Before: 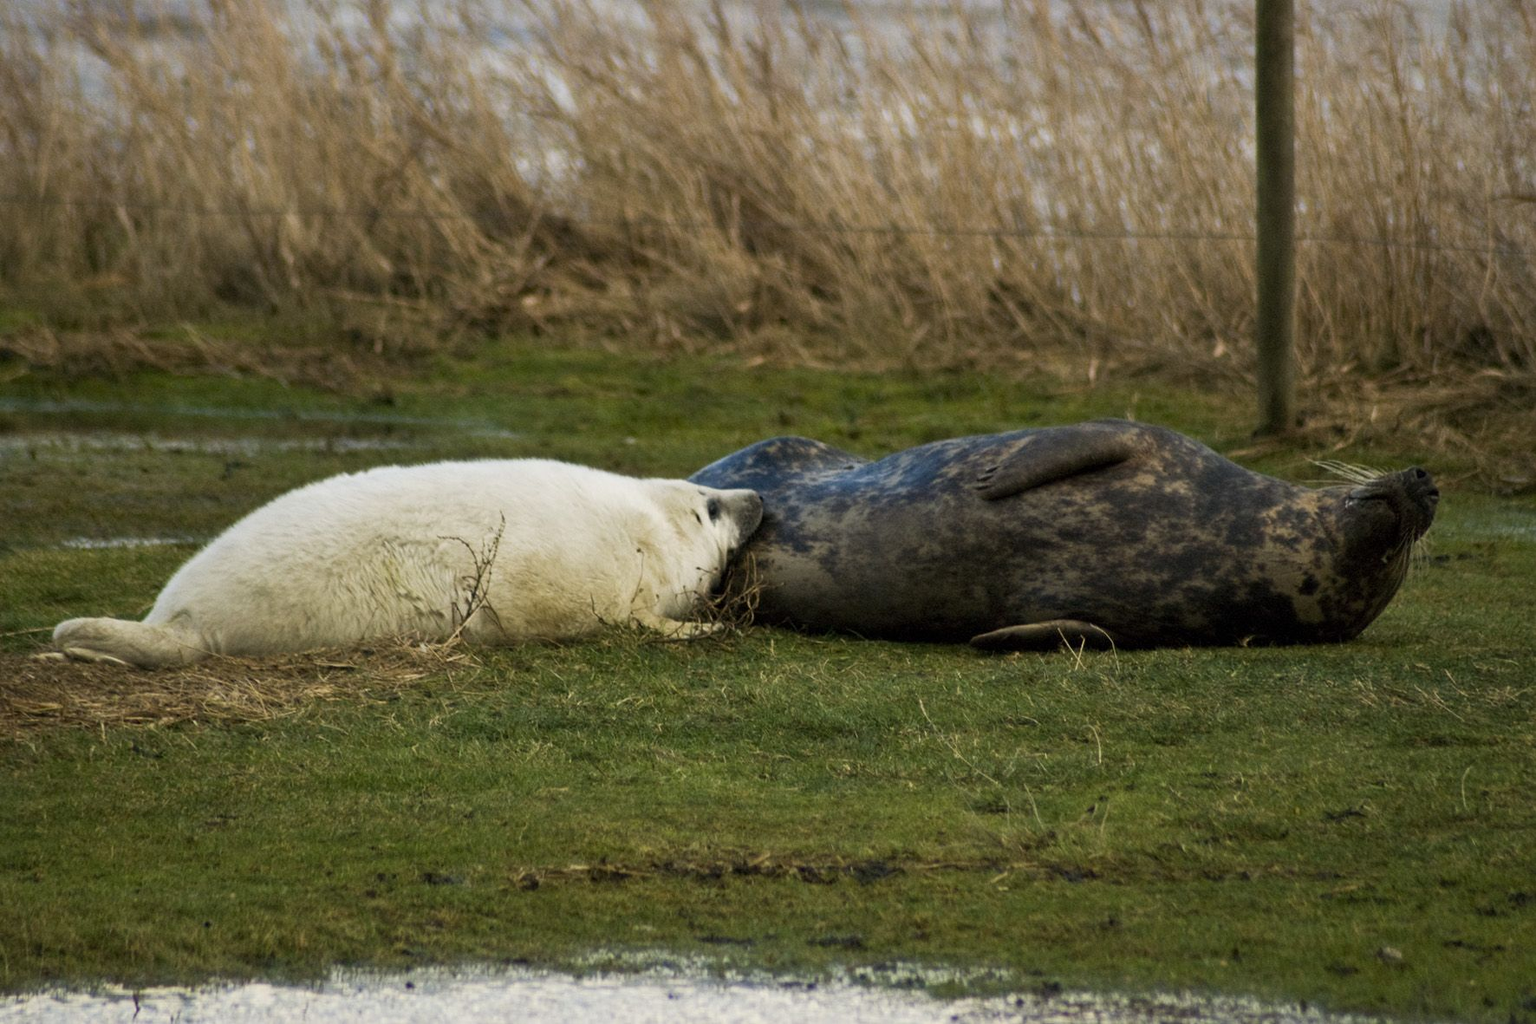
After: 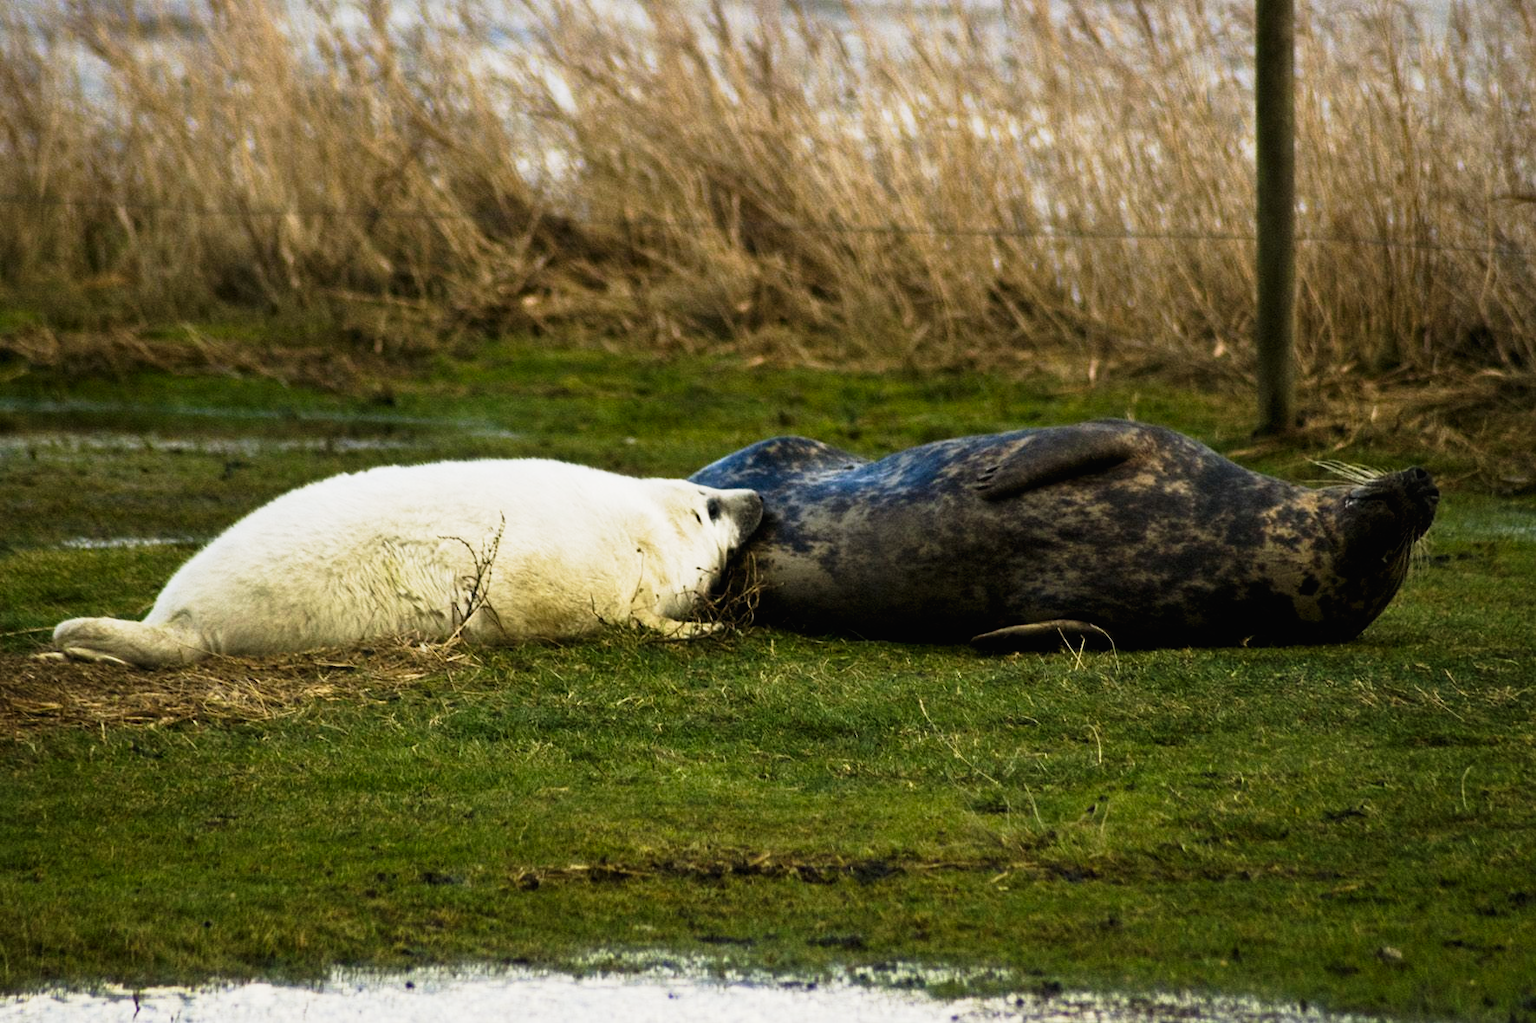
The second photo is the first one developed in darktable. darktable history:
tone curve: curves: ch0 [(0.016, 0.011) (0.084, 0.026) (0.469, 0.508) (0.721, 0.862) (1, 1)], preserve colors none
